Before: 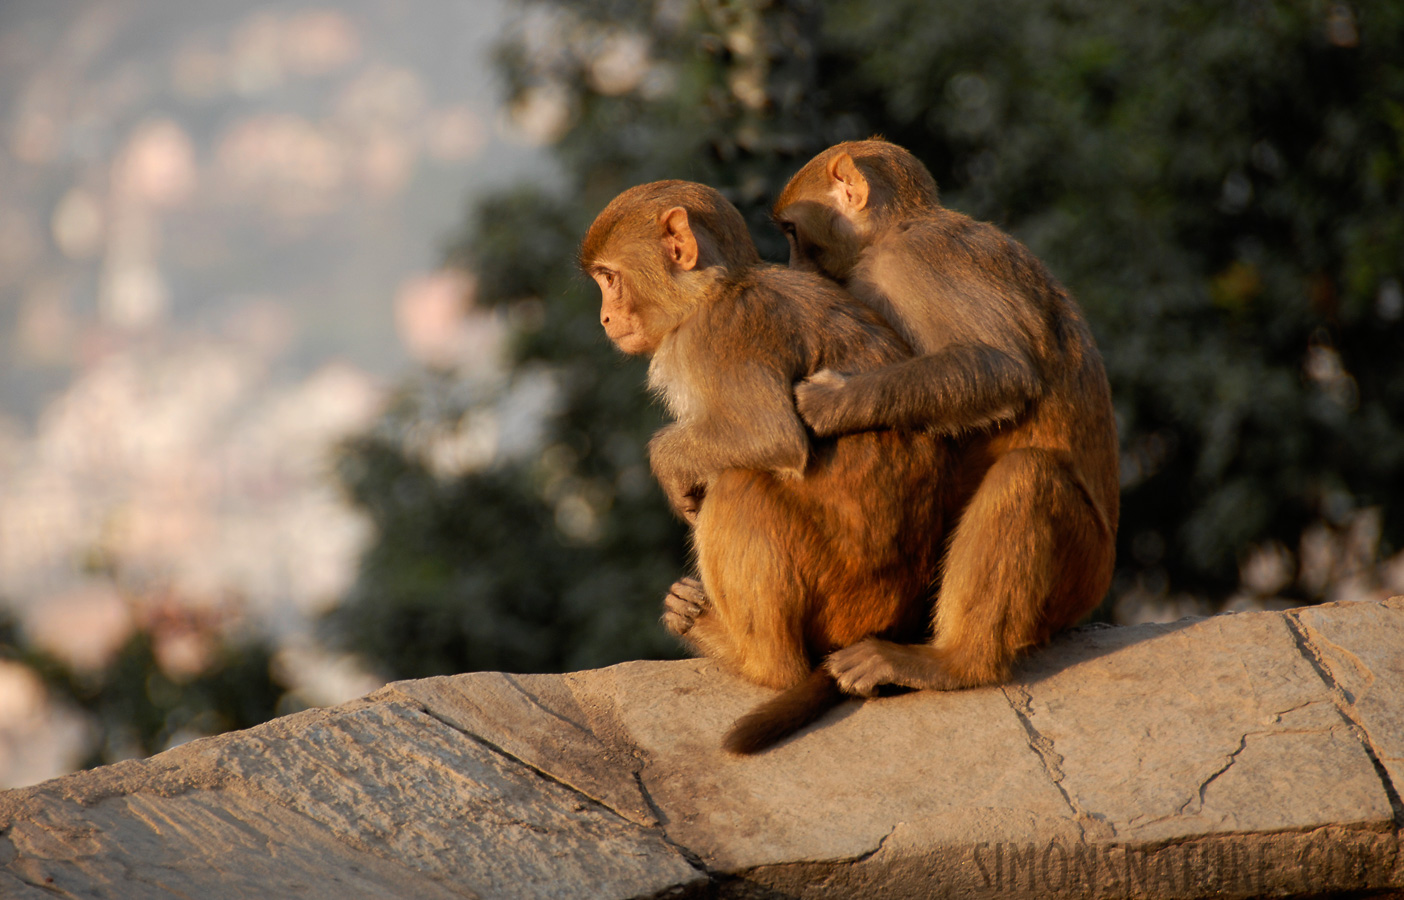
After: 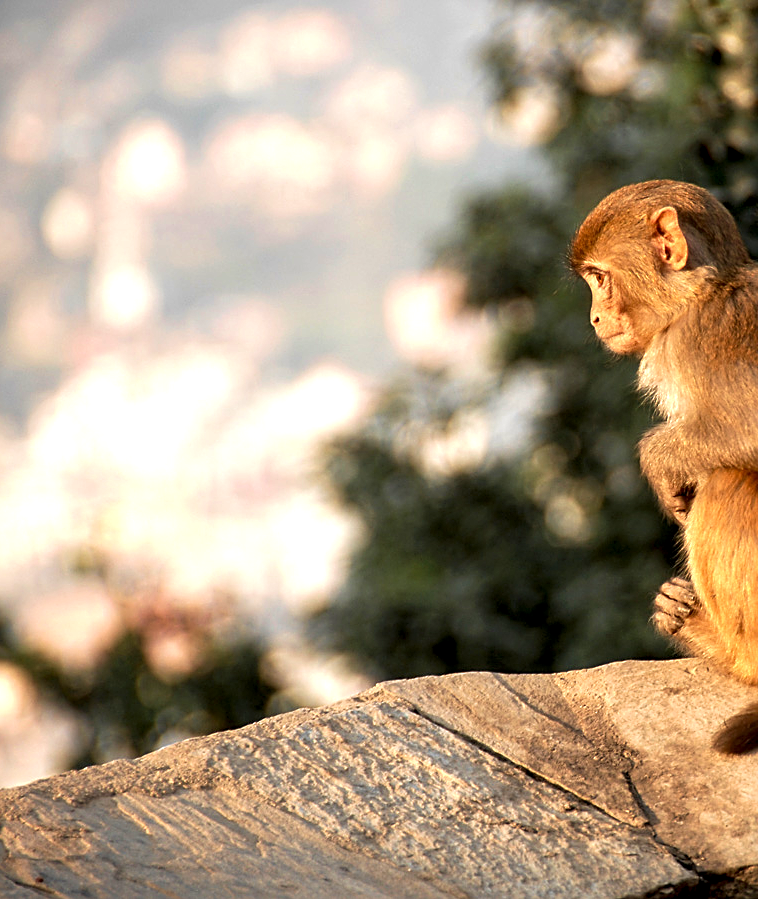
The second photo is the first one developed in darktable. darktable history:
local contrast: detail 135%, midtone range 0.743
crop: left 0.759%, right 45.216%, bottom 0.089%
velvia: on, module defaults
sharpen: on, module defaults
exposure: exposure 0.779 EV, compensate highlight preservation false
